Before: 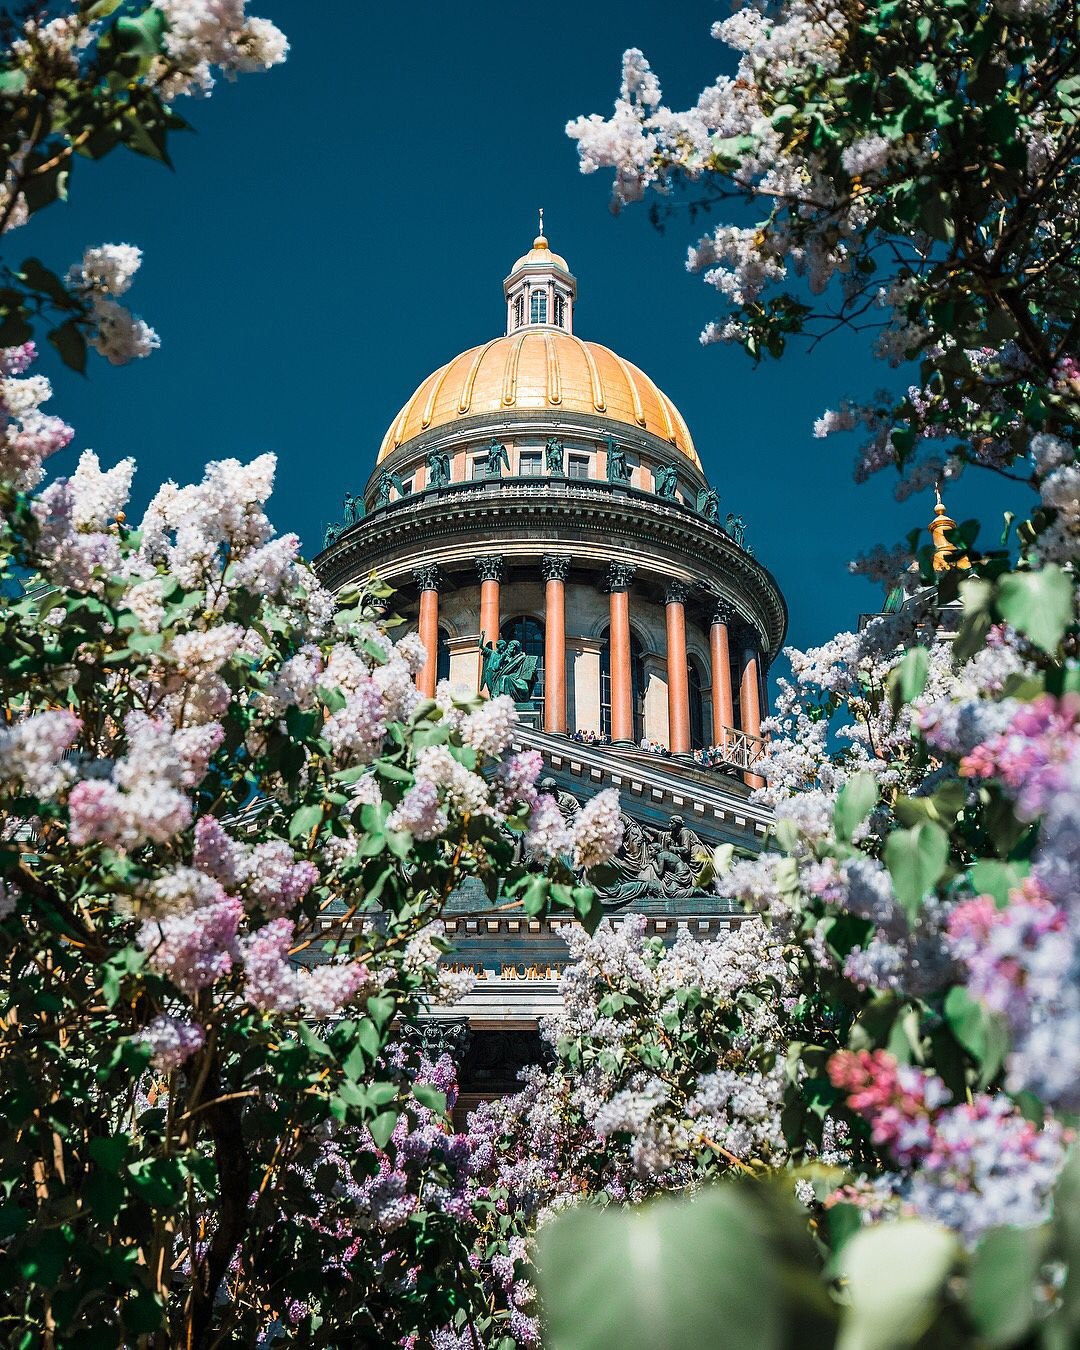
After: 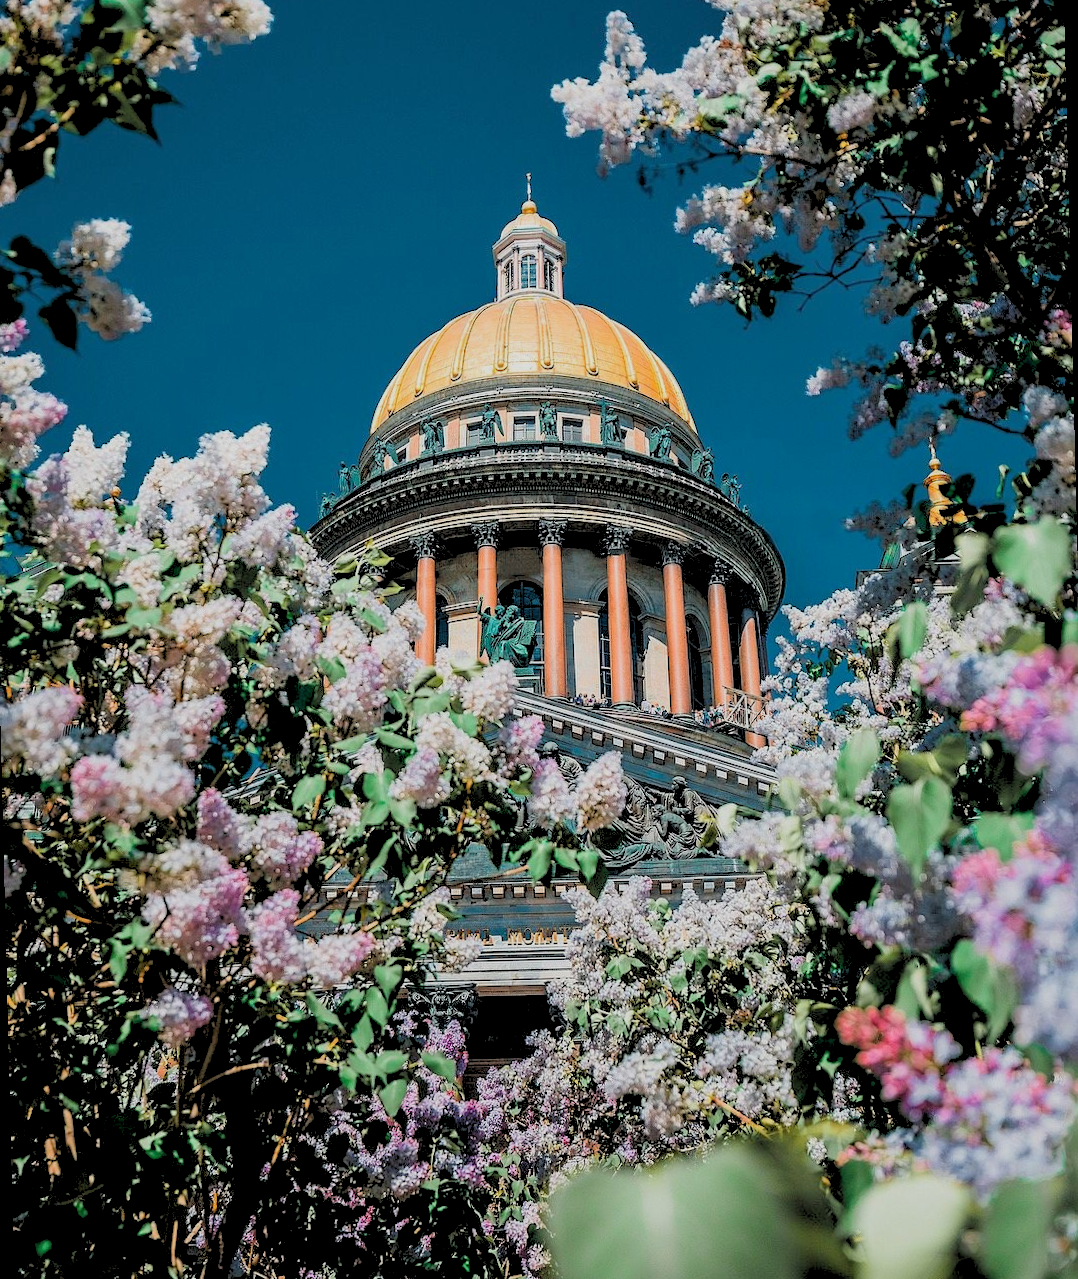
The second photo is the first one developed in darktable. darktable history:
rotate and perspective: rotation -1.42°, crop left 0.016, crop right 0.984, crop top 0.035, crop bottom 0.965
rgb levels: preserve colors sum RGB, levels [[0.038, 0.433, 0.934], [0, 0.5, 1], [0, 0.5, 1]]
shadows and highlights: shadows 25, white point adjustment -3, highlights -30
